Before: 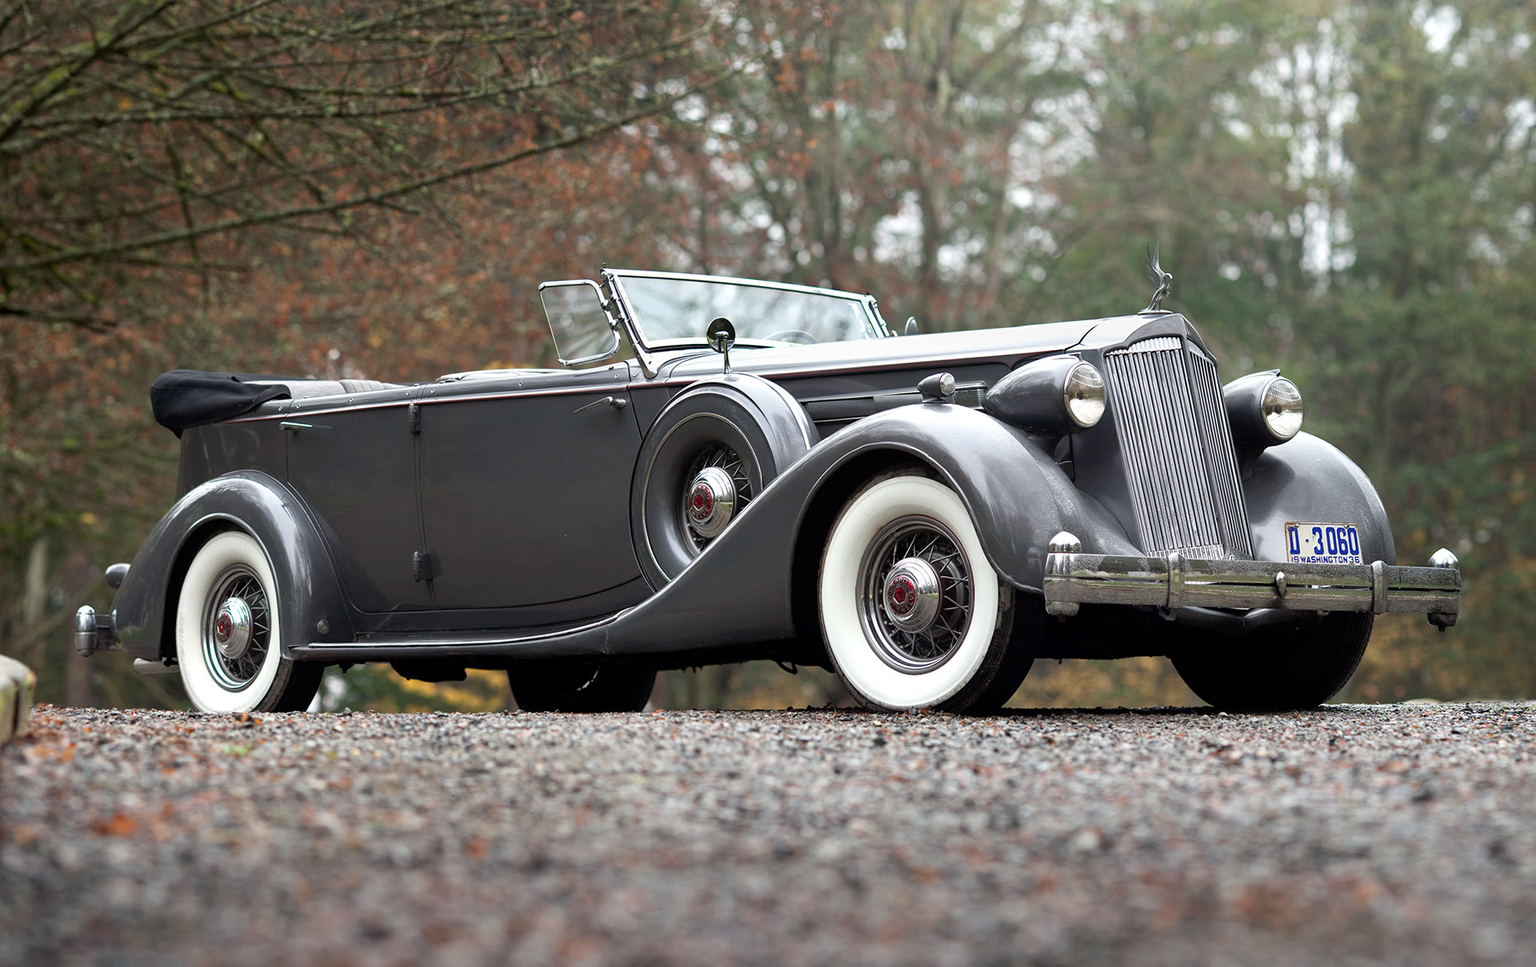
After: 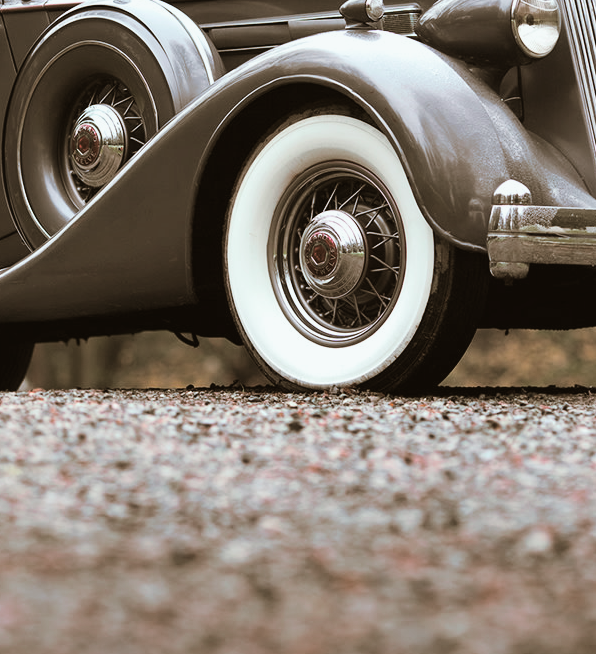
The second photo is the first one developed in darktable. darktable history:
split-toning: shadows › hue 37.98°, highlights › hue 185.58°, balance -55.261
tone curve: curves: ch0 [(0, 0.023) (0.217, 0.19) (0.754, 0.801) (1, 0.977)]; ch1 [(0, 0) (0.392, 0.398) (0.5, 0.5) (0.521, 0.528) (0.56, 0.577) (1, 1)]; ch2 [(0, 0) (0.5, 0.5) (0.579, 0.561) (0.65, 0.657) (1, 1)], color space Lab, independent channels, preserve colors none
crop: left 40.878%, top 39.176%, right 25.993%, bottom 3.081%
